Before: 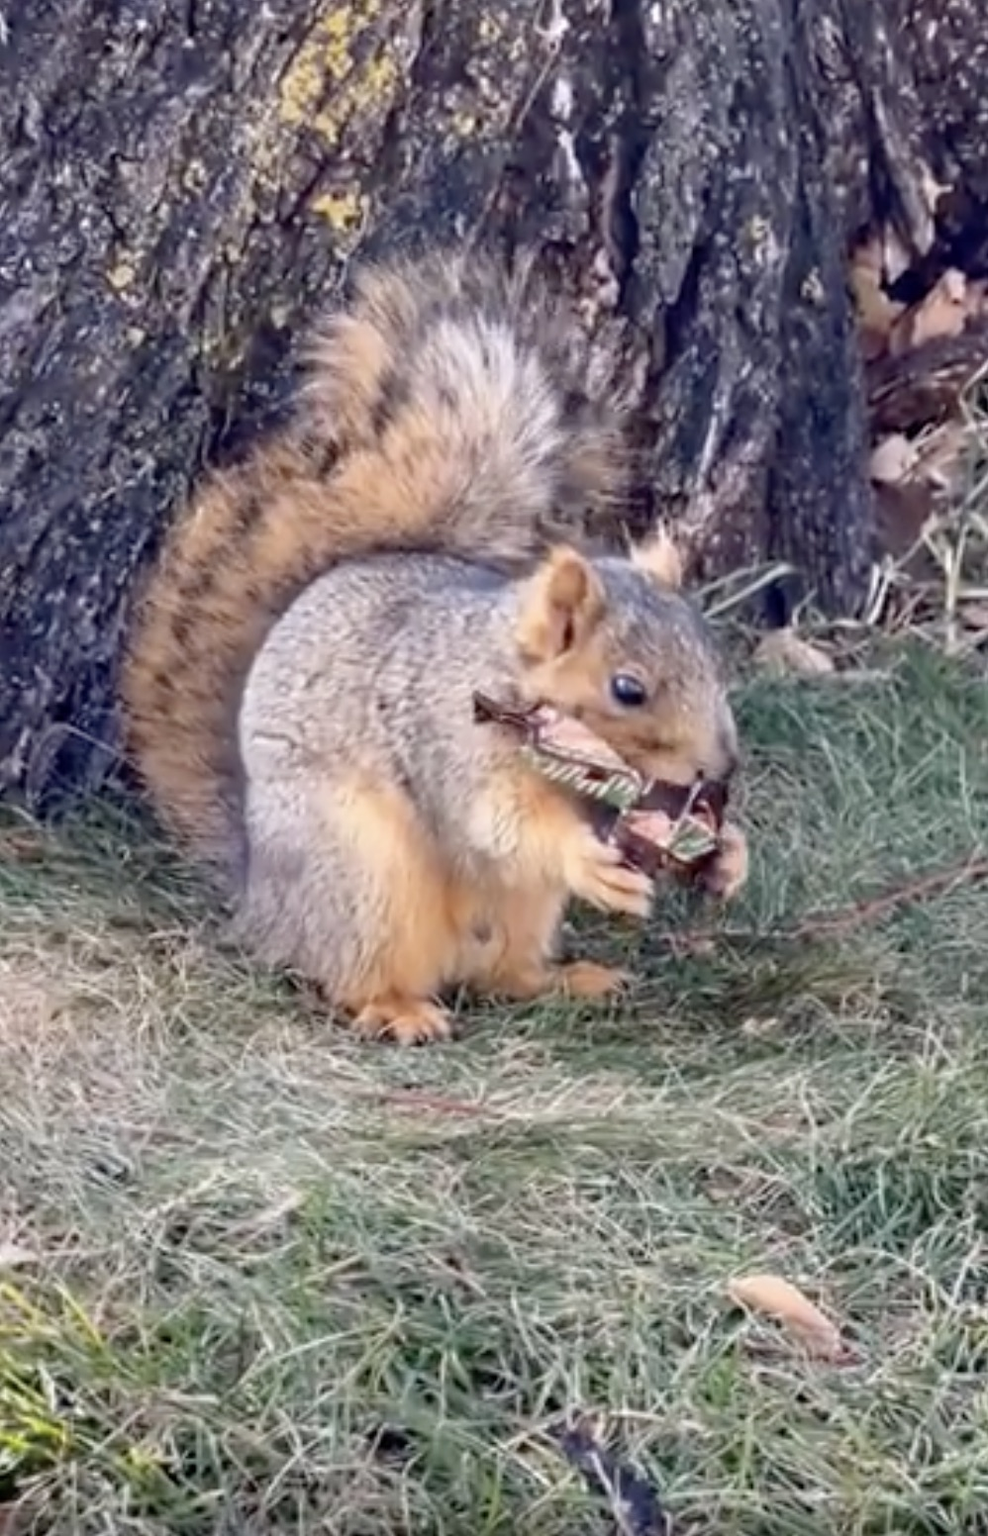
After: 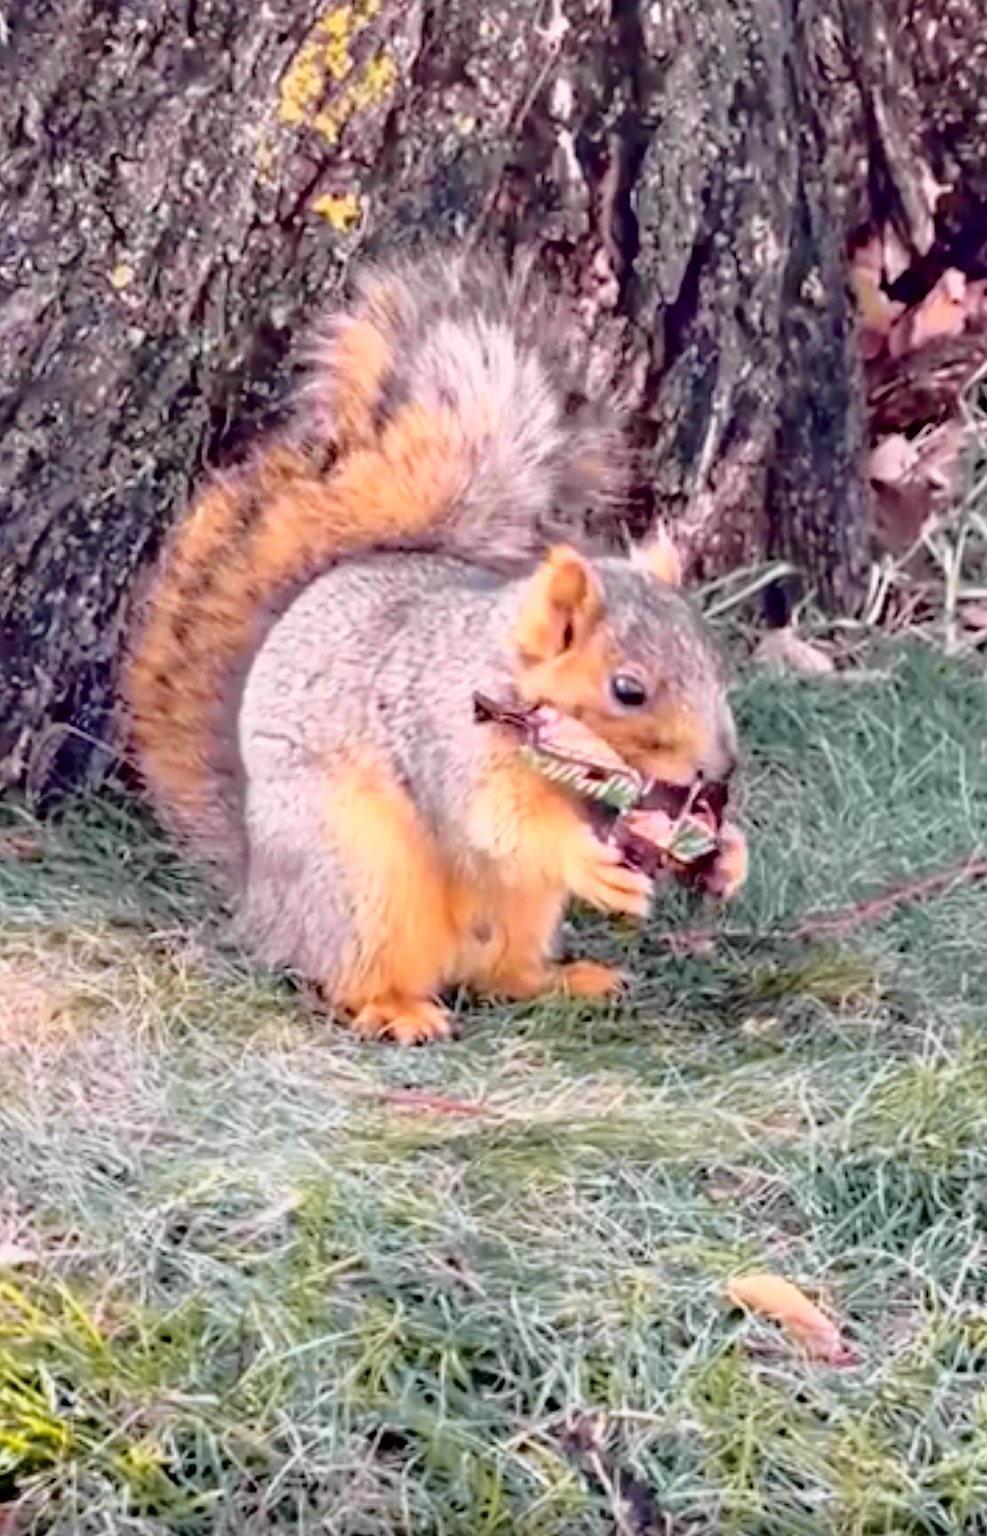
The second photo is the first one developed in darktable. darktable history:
tone curve: curves: ch0 [(0, 0) (0.062, 0.023) (0.168, 0.142) (0.359, 0.44) (0.469, 0.544) (0.634, 0.722) (0.839, 0.909) (0.998, 0.978)]; ch1 [(0, 0) (0.437, 0.453) (0.472, 0.47) (0.502, 0.504) (0.527, 0.546) (0.568, 0.619) (0.608, 0.665) (0.669, 0.748) (0.859, 0.899) (1, 1)]; ch2 [(0, 0) (0.33, 0.301) (0.421, 0.443) (0.473, 0.498) (0.509, 0.5) (0.535, 0.564) (0.575, 0.625) (0.608, 0.676) (1, 1)], color space Lab, independent channels, preserve colors none
